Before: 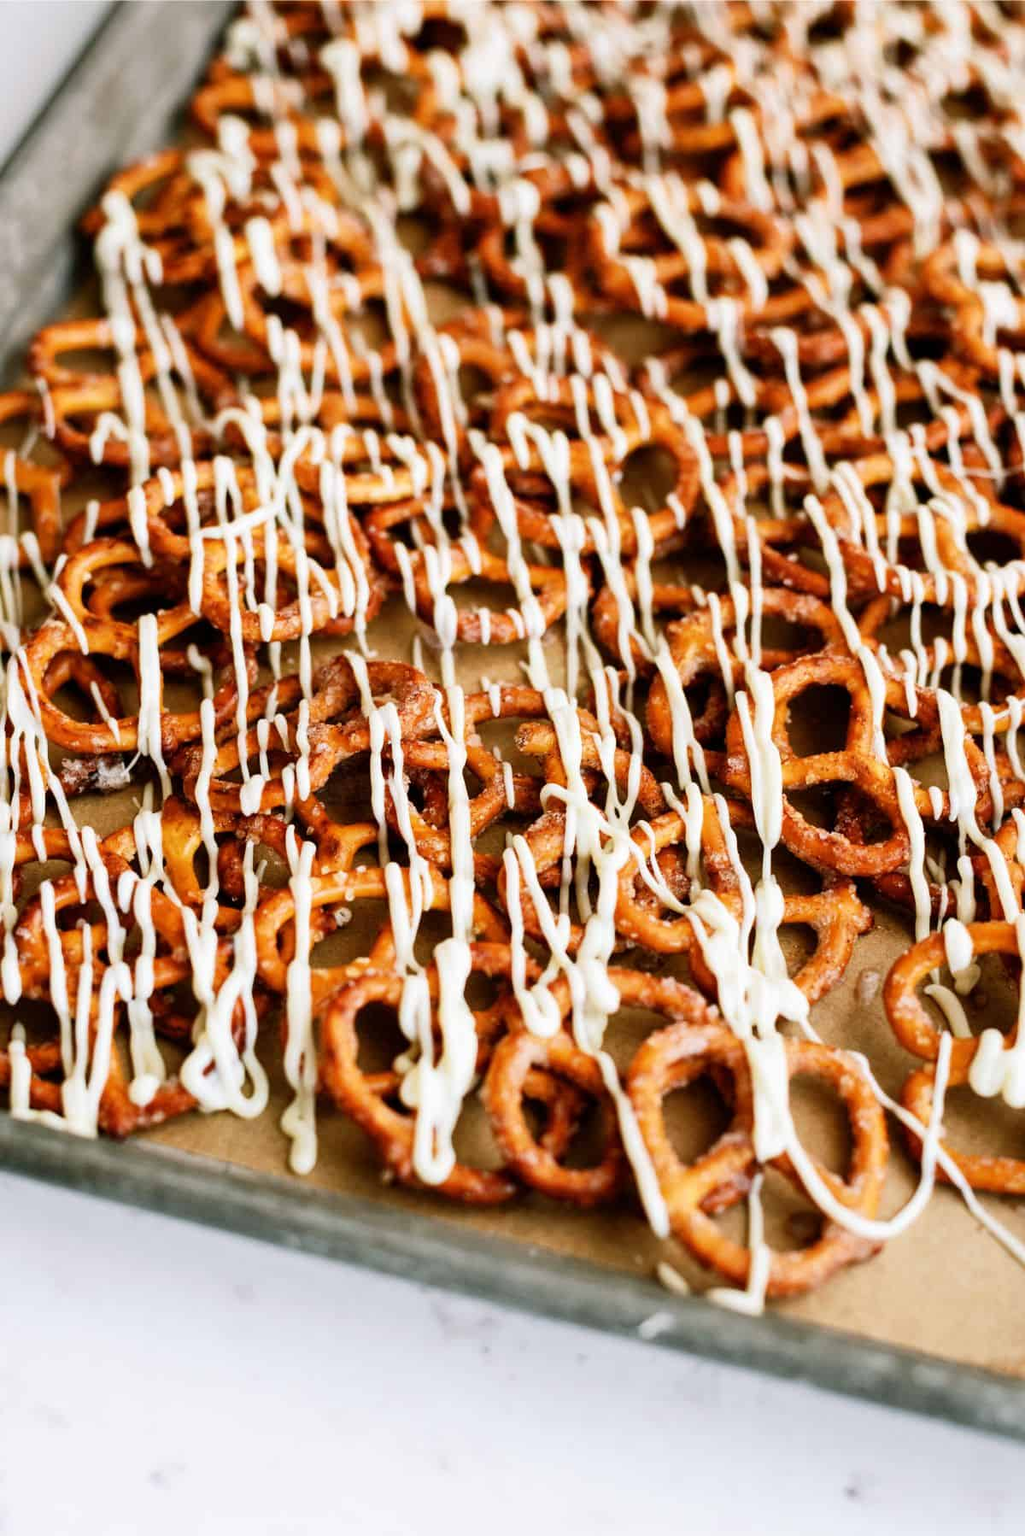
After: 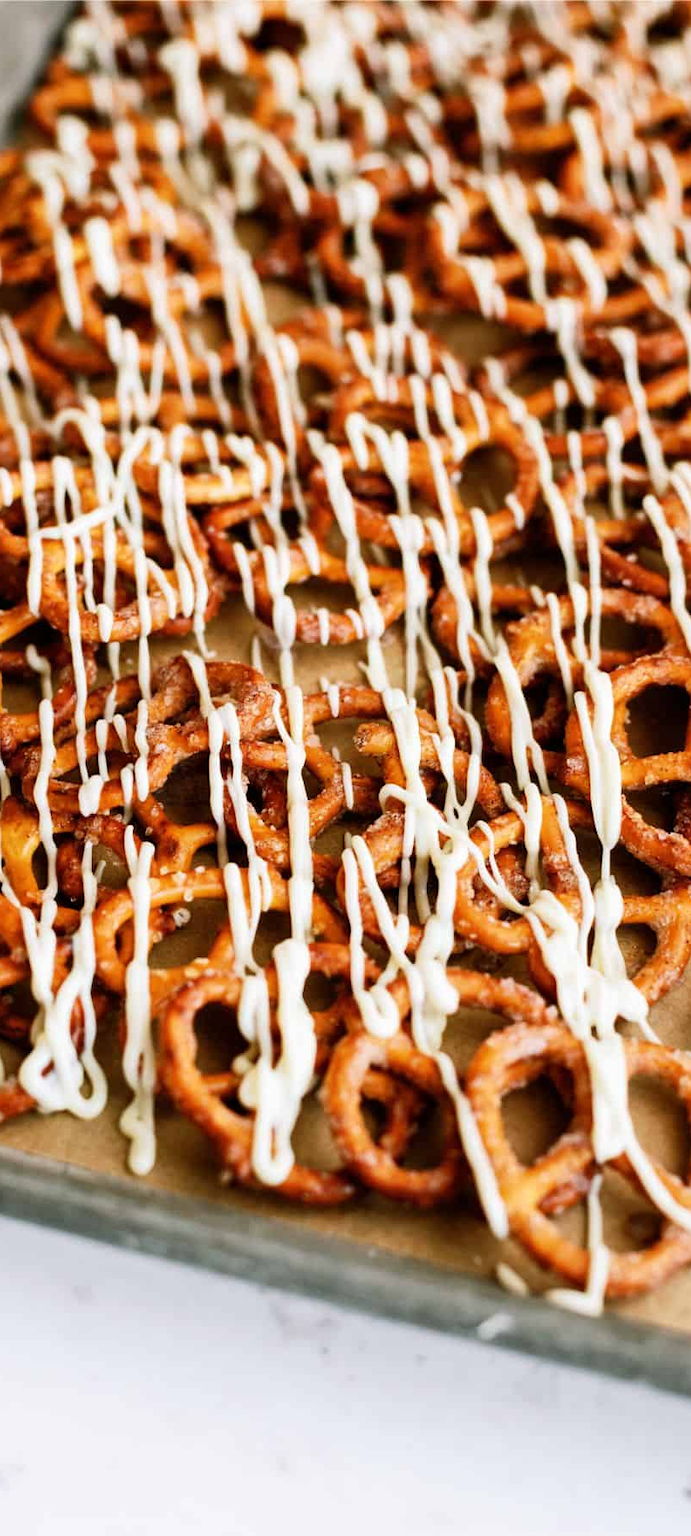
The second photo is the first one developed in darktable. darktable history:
crop and rotate: left 15.784%, right 16.735%
